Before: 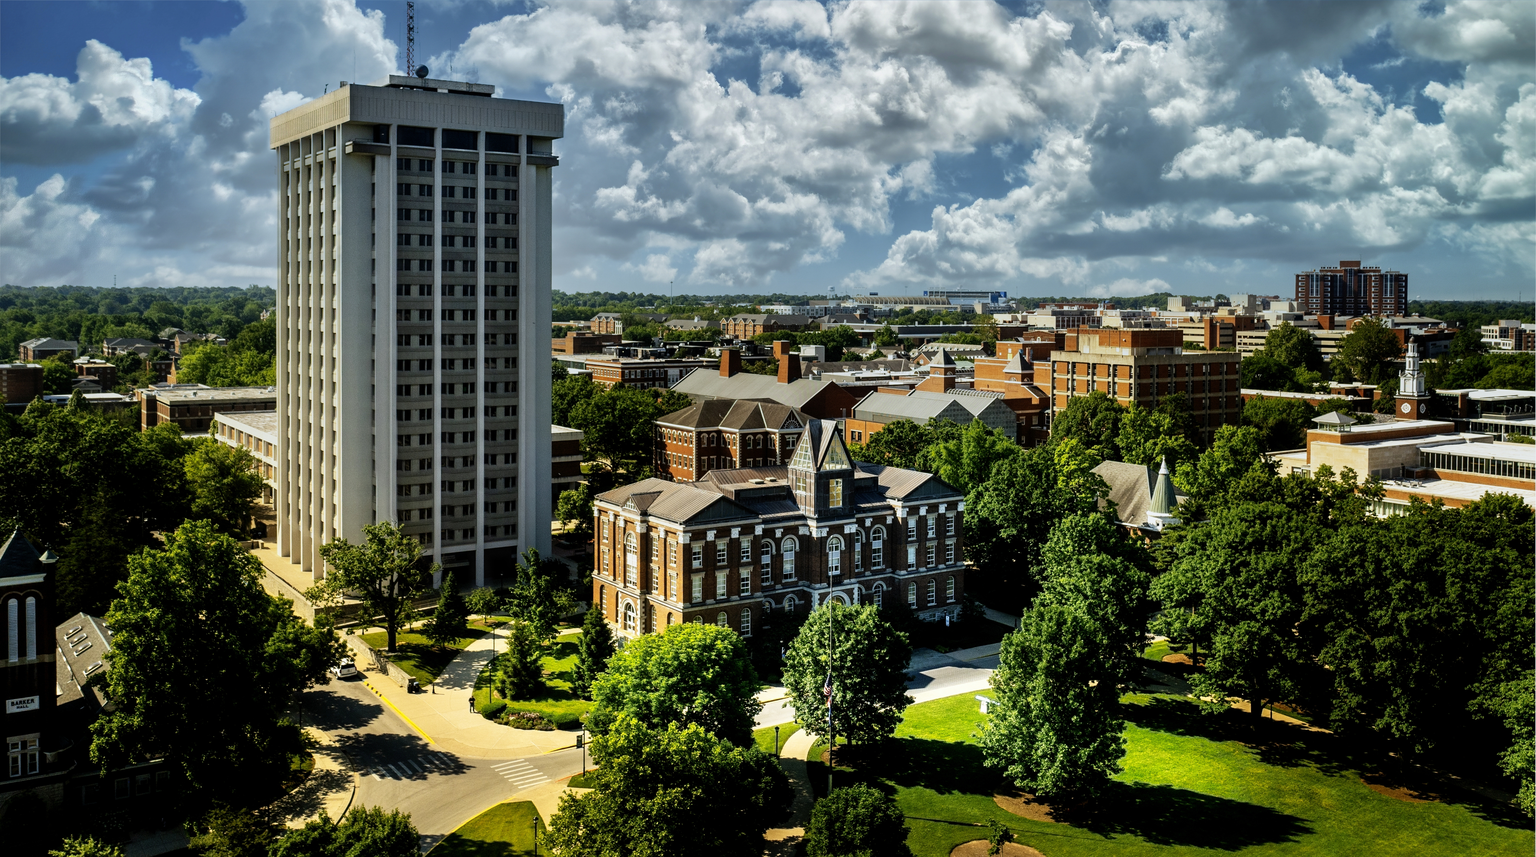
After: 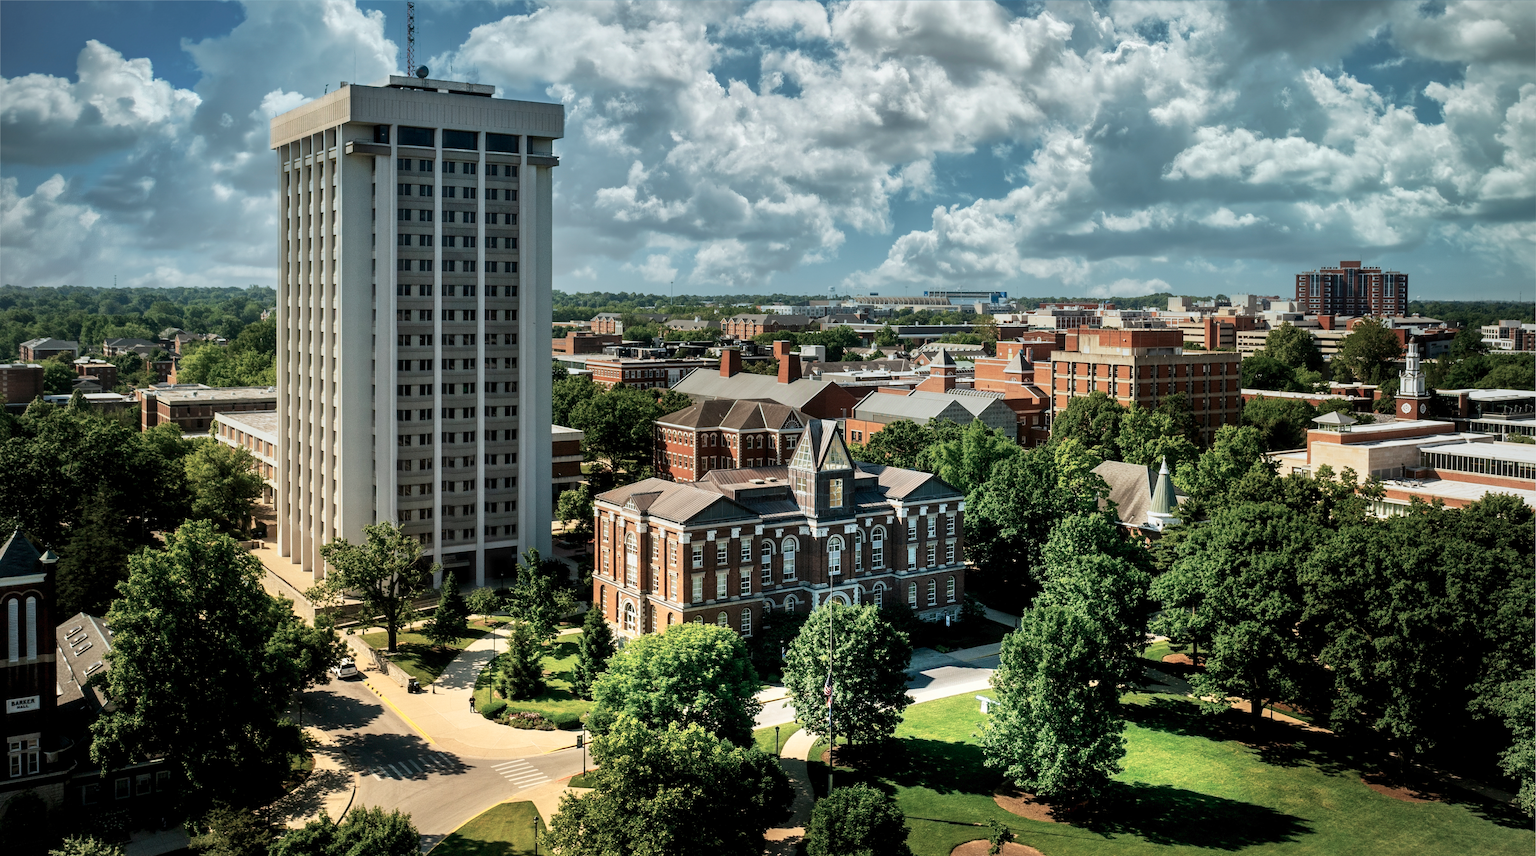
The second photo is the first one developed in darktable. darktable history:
color balance: input saturation 100.43%, contrast fulcrum 14.22%, output saturation 70.41%
vignetting: fall-off radius 81.94%
